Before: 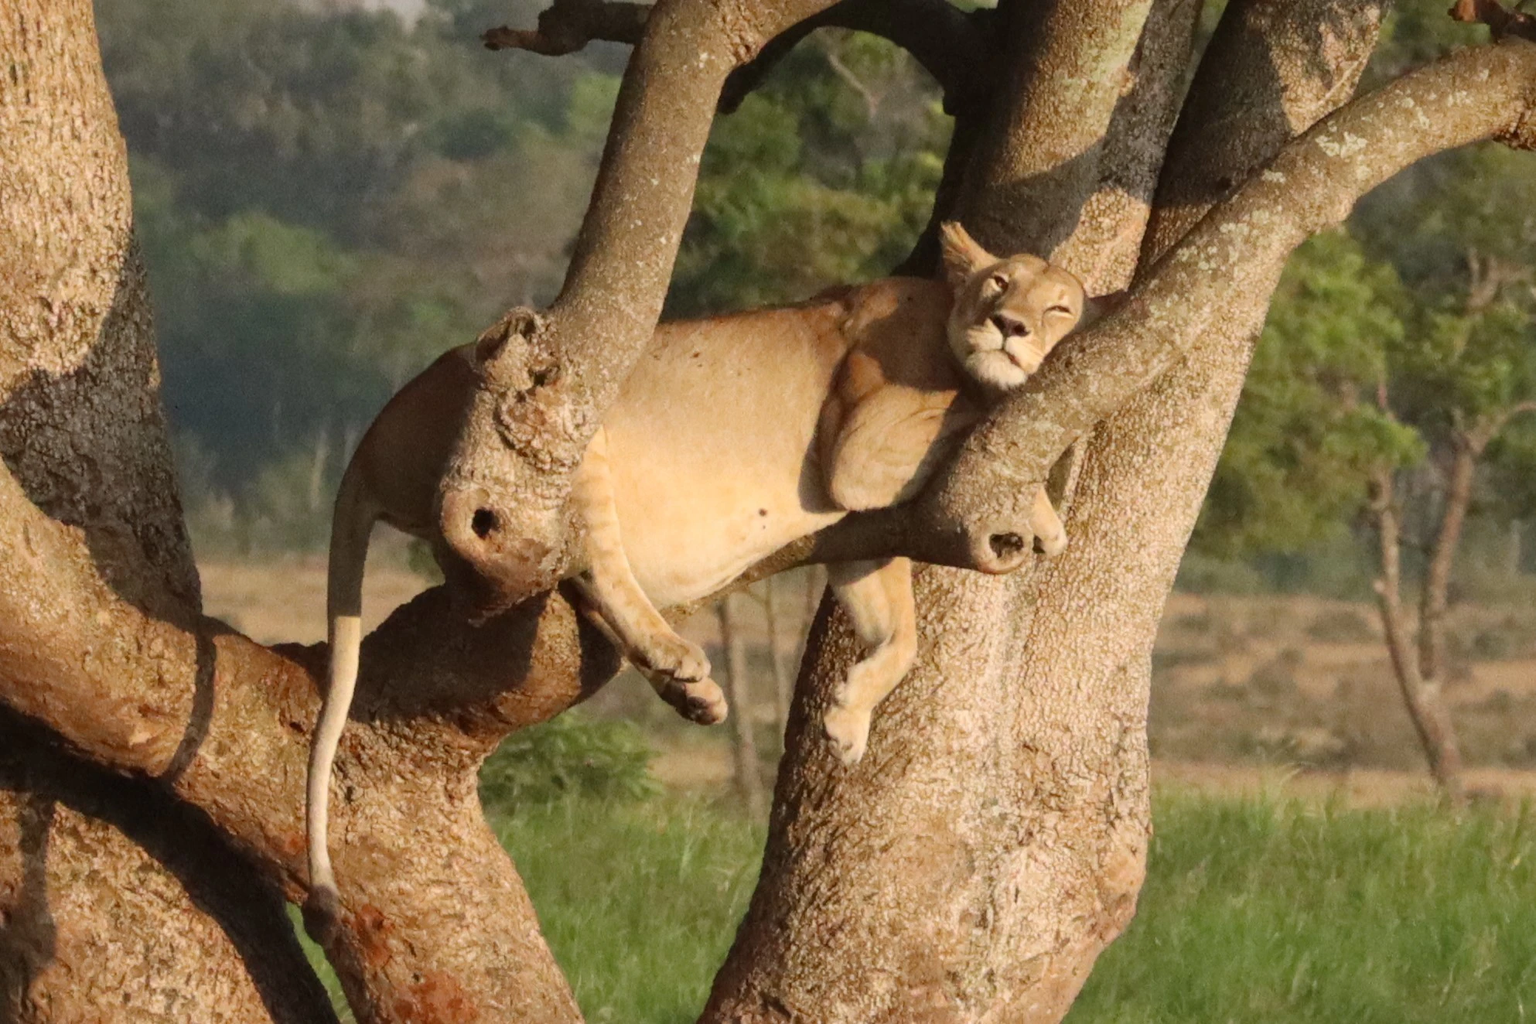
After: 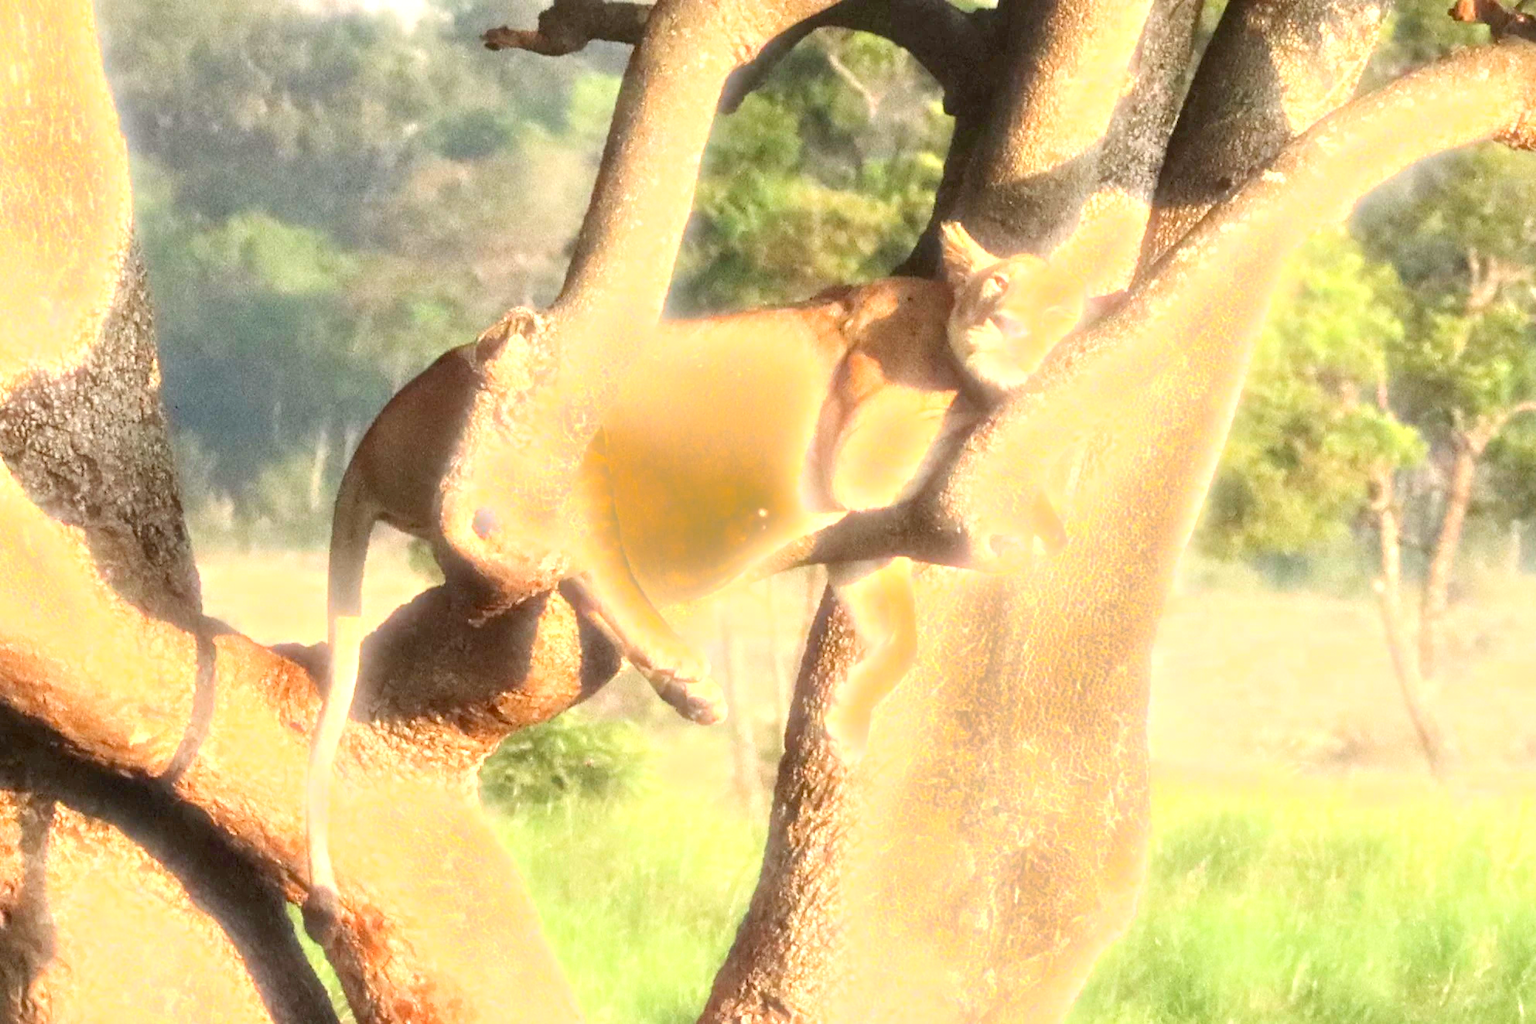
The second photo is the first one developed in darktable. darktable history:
exposure: black level correction 0.001, exposure 2 EV, compensate highlight preservation false
bloom: size 5%, threshold 95%, strength 15%
